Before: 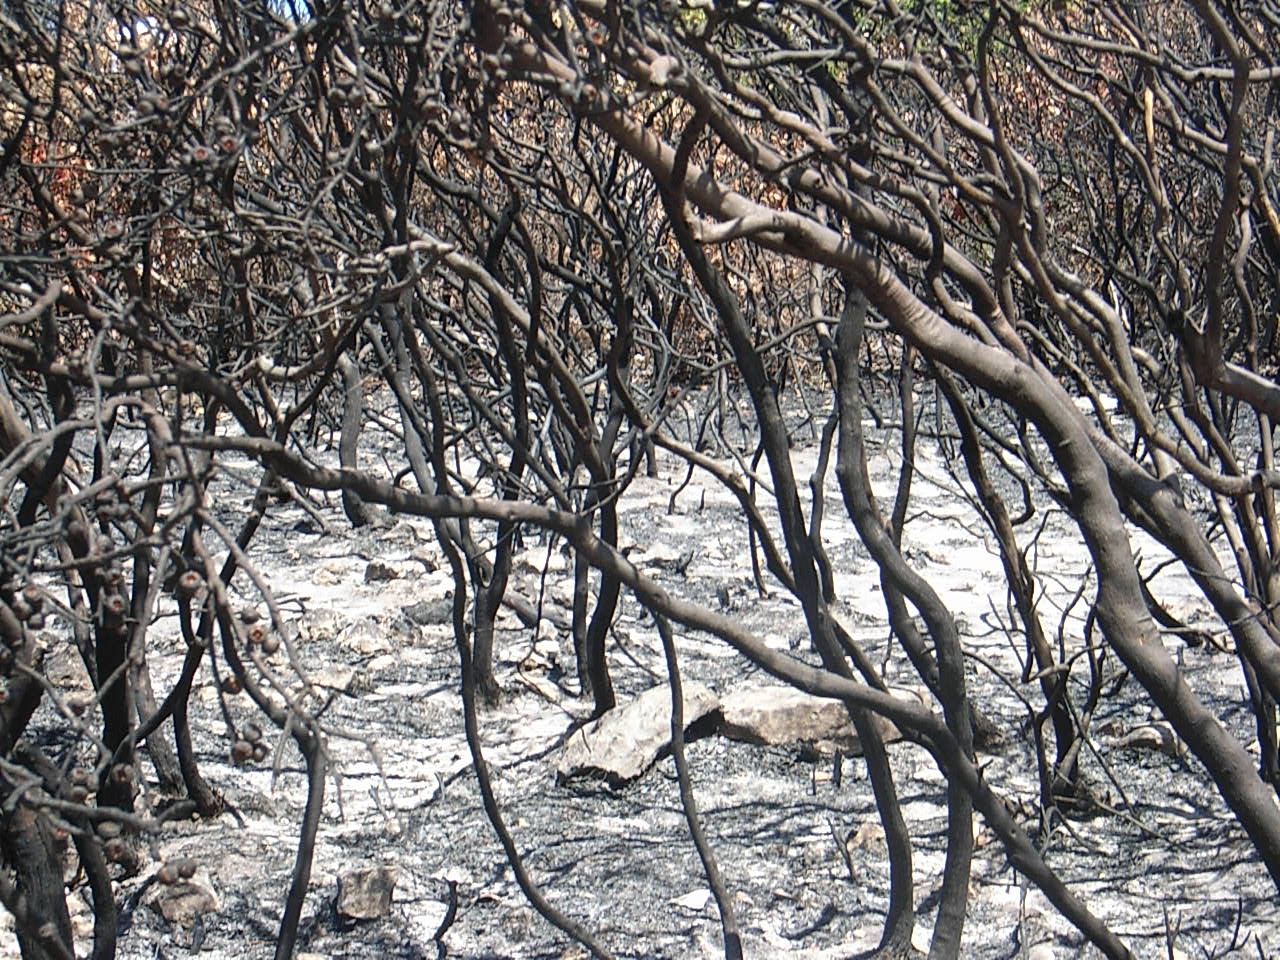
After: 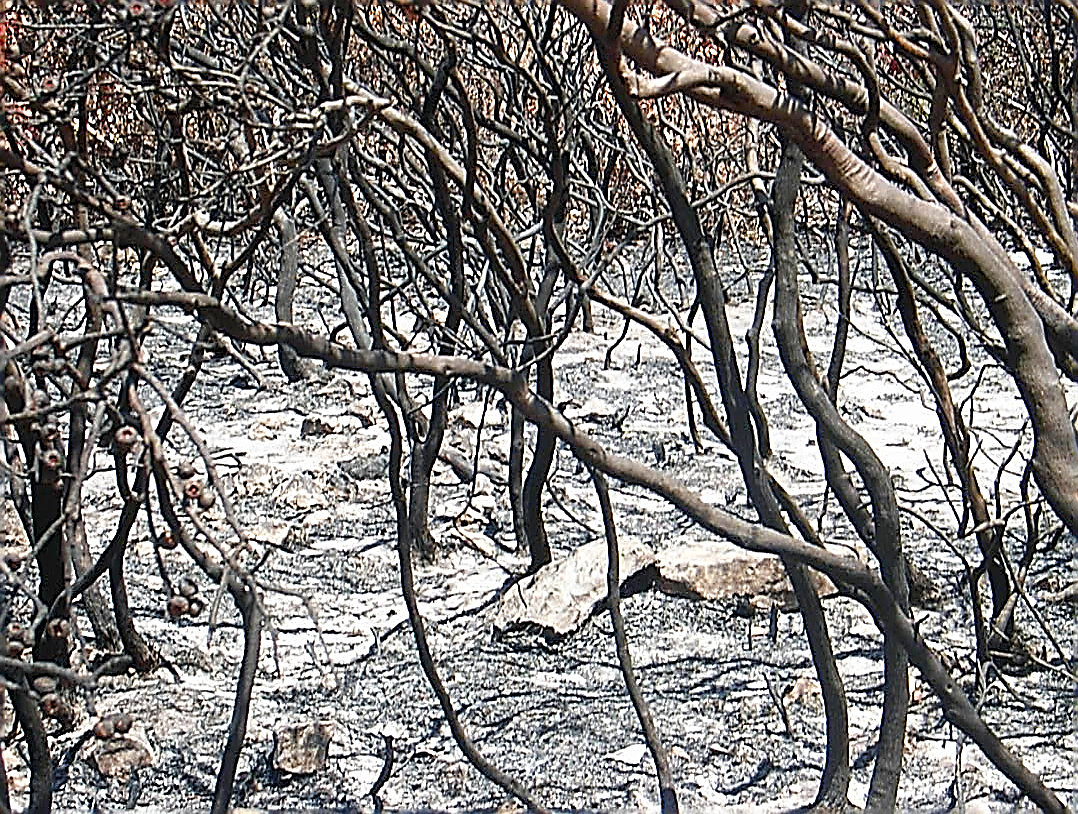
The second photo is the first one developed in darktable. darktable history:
color zones: curves: ch1 [(0.24, 0.634) (0.75, 0.5)]; ch2 [(0.253, 0.437) (0.745, 0.491)]
crop and rotate: left 5.016%, top 15.11%, right 10.701%
sharpen: amount 1.99
color balance rgb: perceptual saturation grading › global saturation 20%, perceptual saturation grading › highlights -25.394%, perceptual saturation grading › shadows 49.356%
